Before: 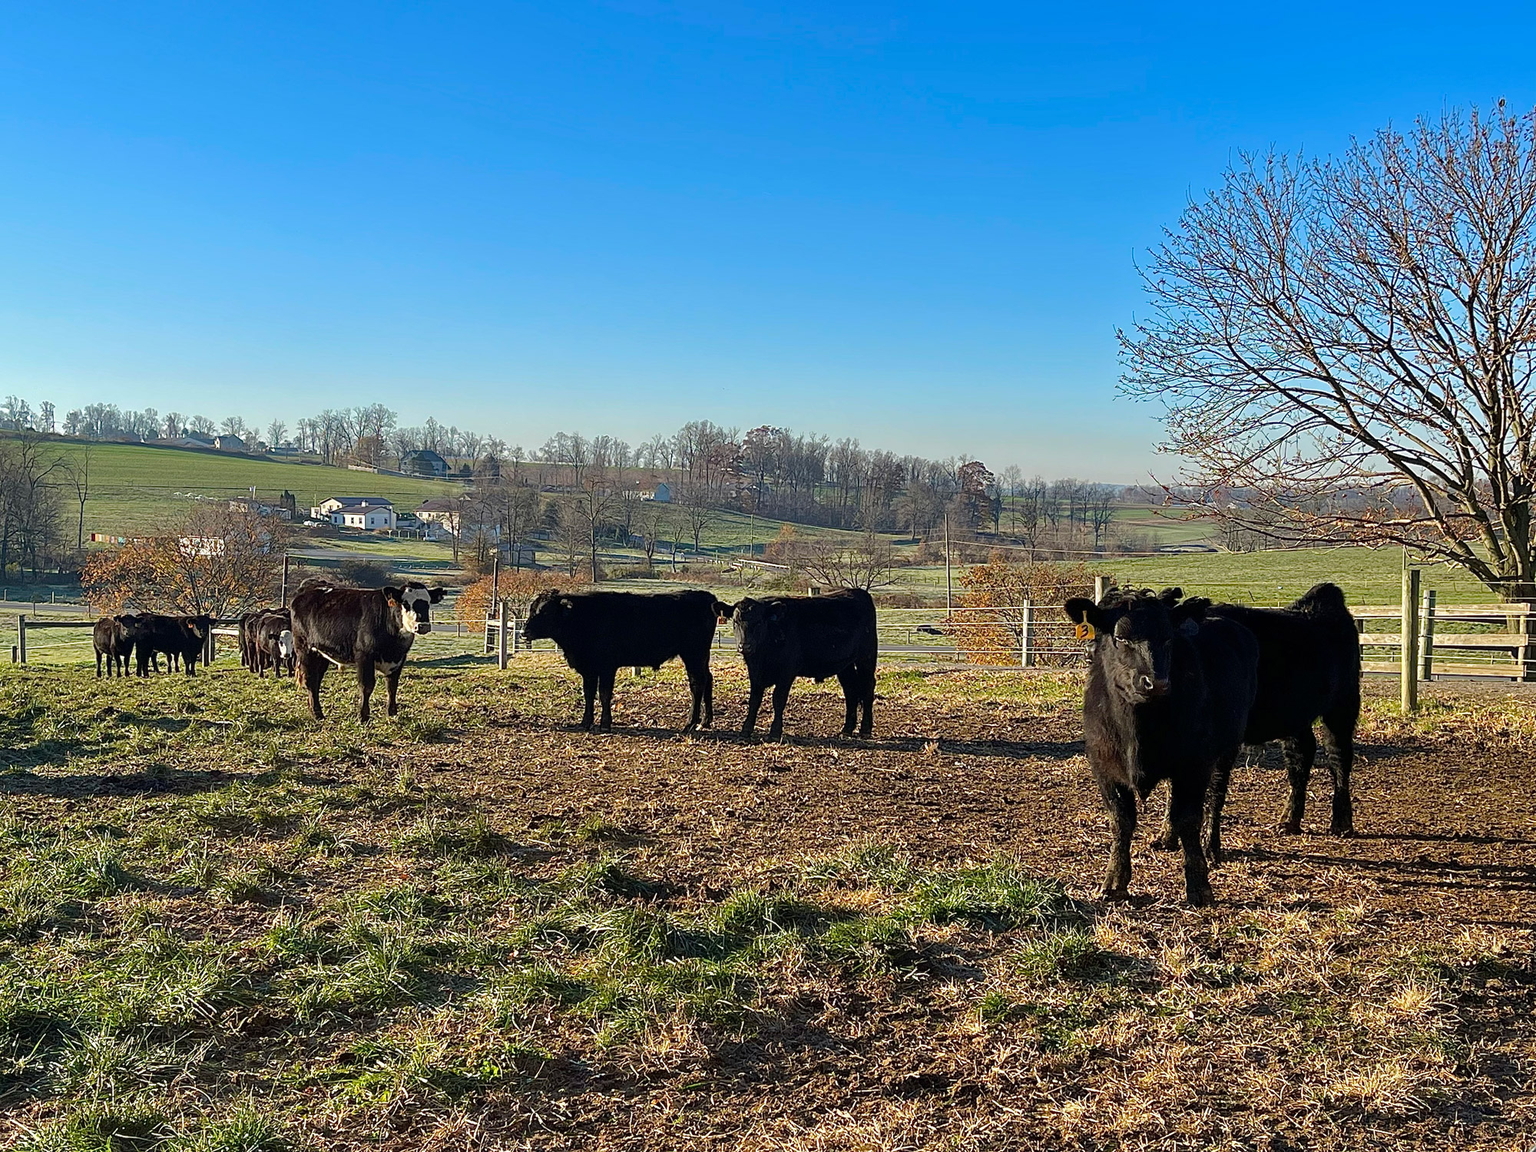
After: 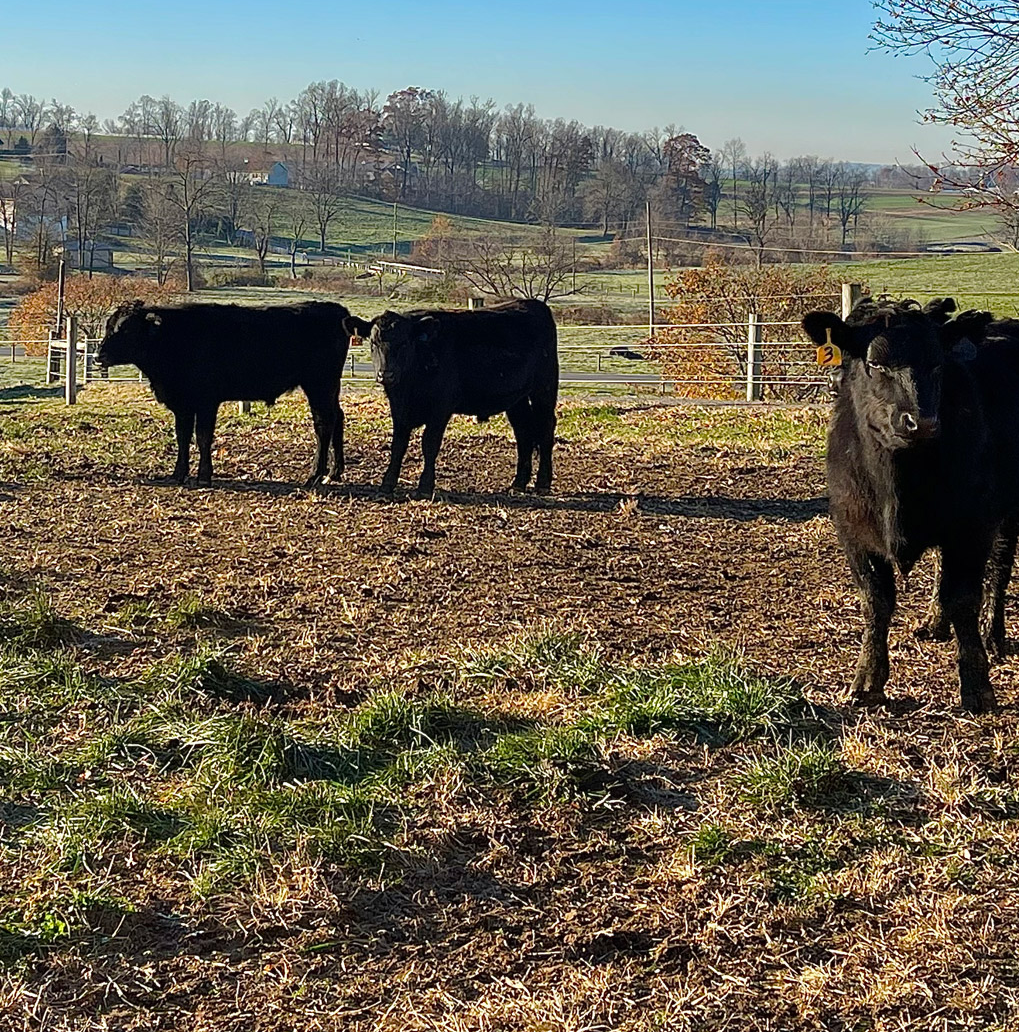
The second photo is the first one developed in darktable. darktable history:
exposure: compensate highlight preservation false
crop and rotate: left 29.237%, top 31.152%, right 19.807%
